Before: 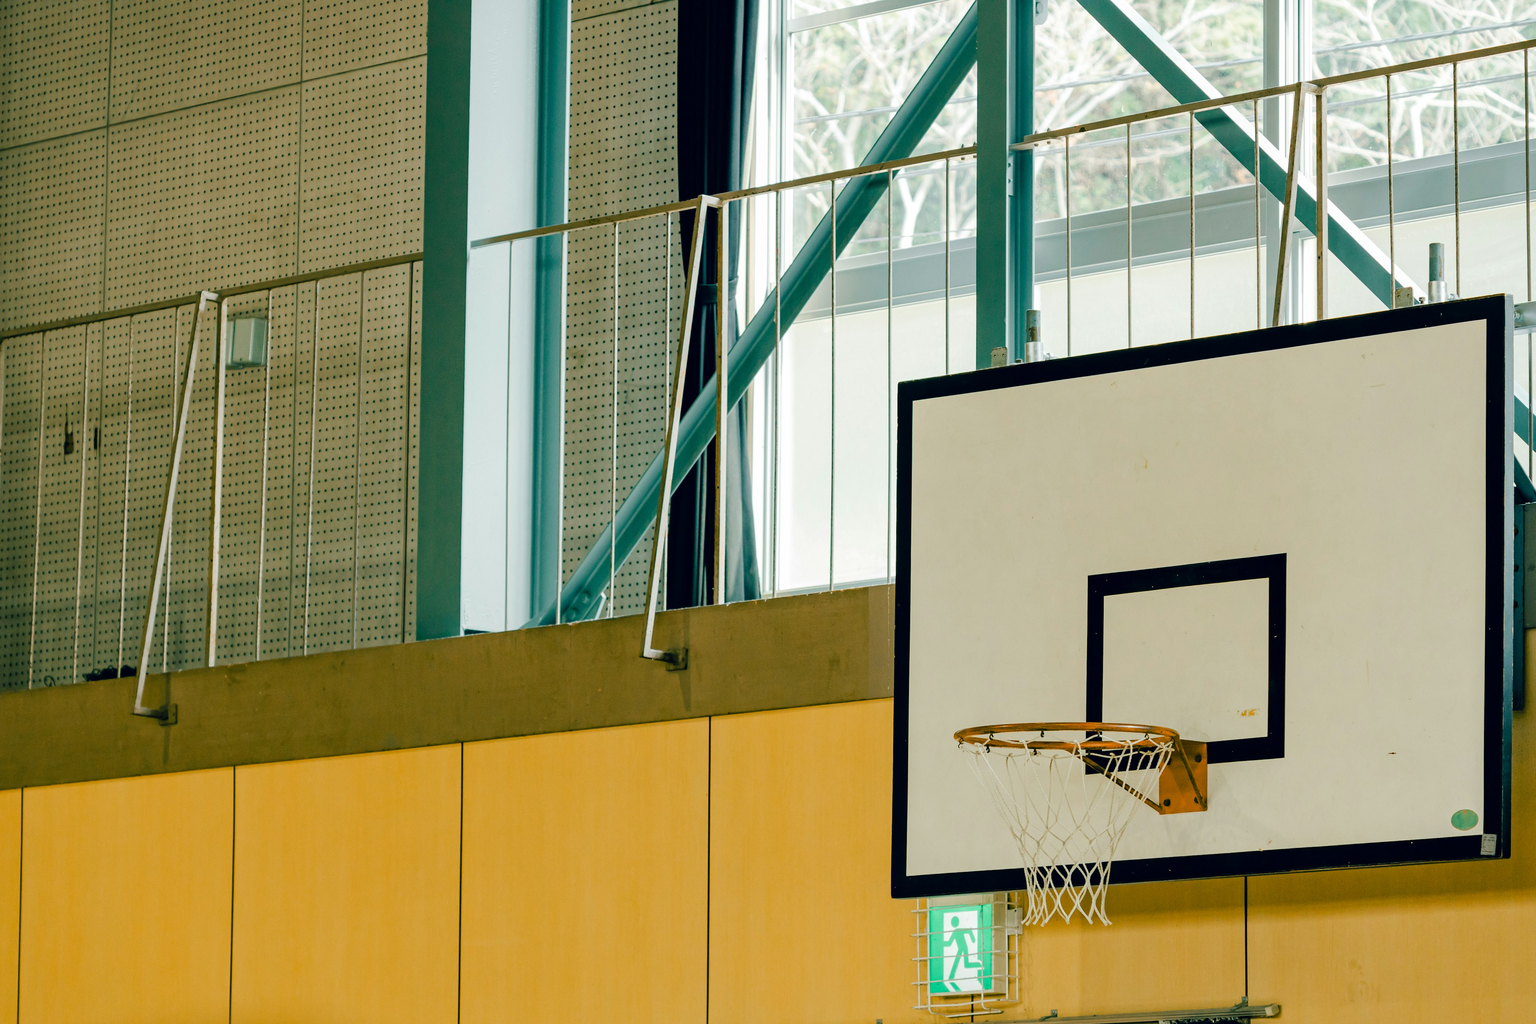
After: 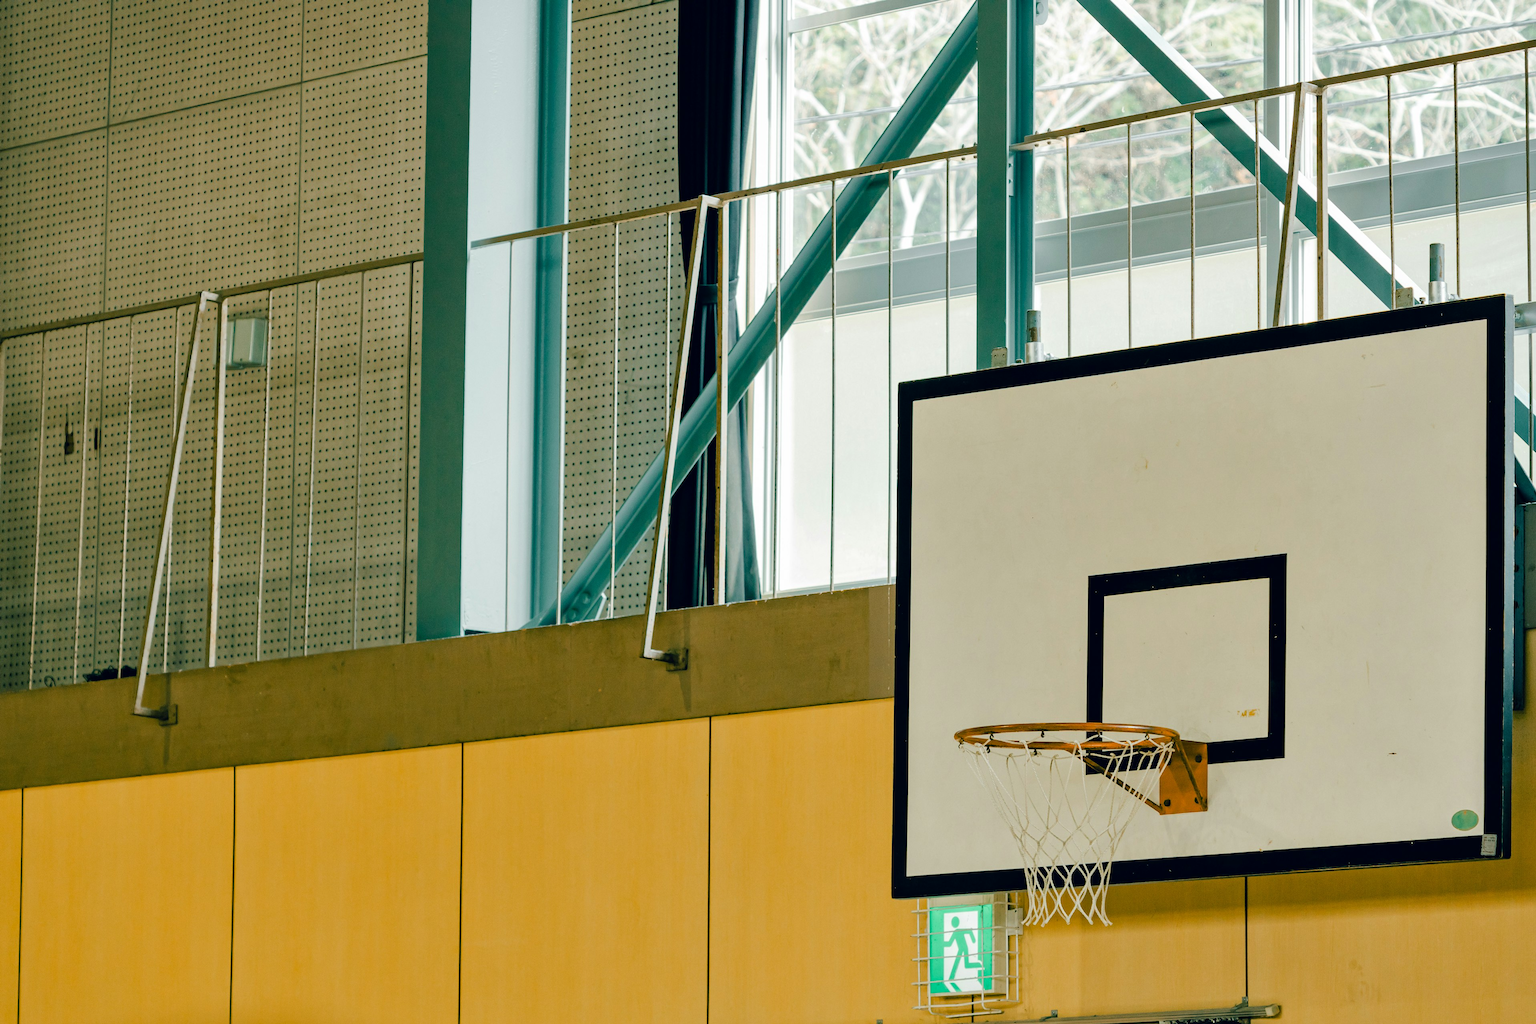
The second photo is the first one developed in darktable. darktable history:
shadows and highlights: shadows 32.04, highlights -31.81, soften with gaussian
